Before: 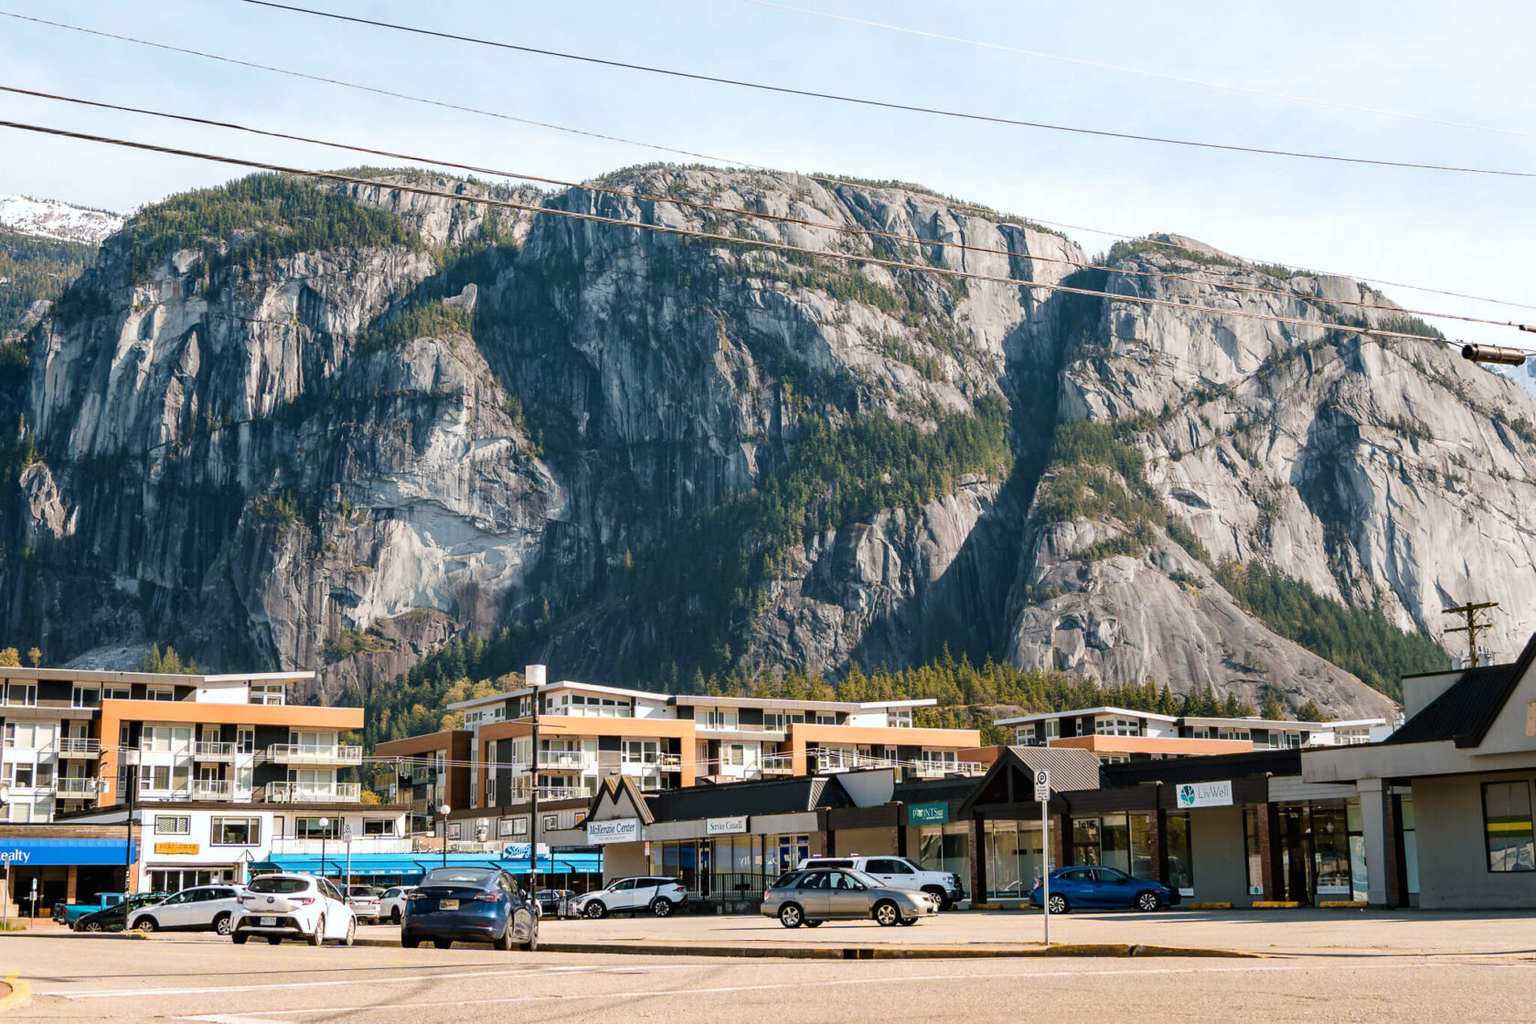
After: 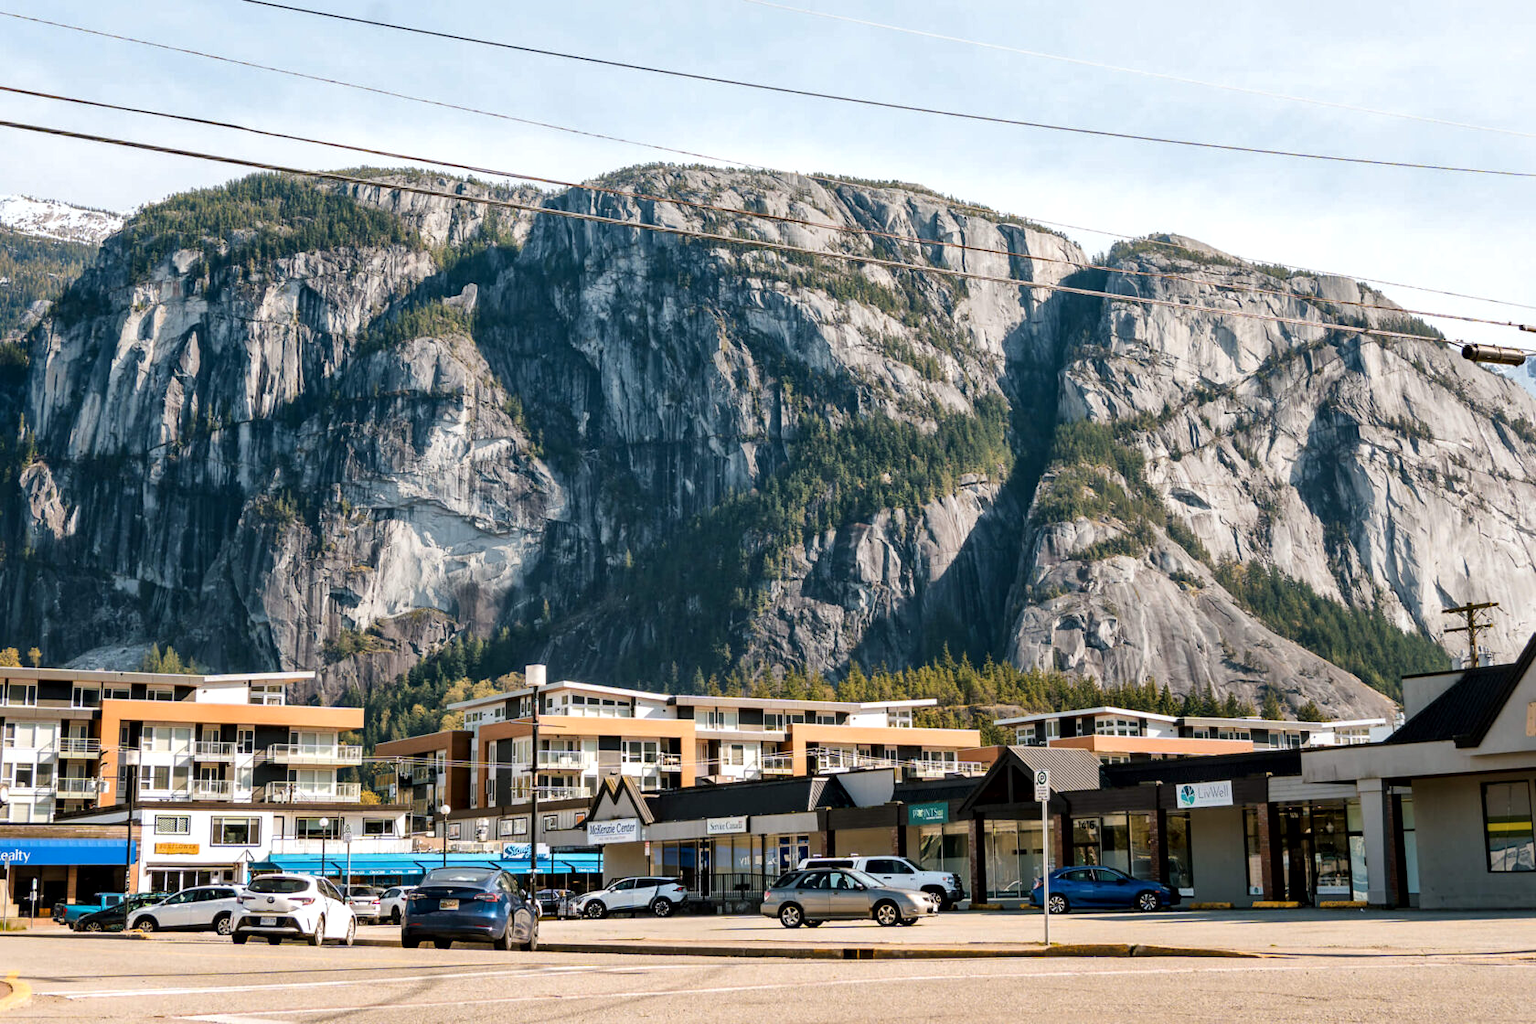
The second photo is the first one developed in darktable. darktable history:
color correction: highlights b* 0.065
local contrast: mode bilateral grid, contrast 20, coarseness 49, detail 147%, midtone range 0.2
